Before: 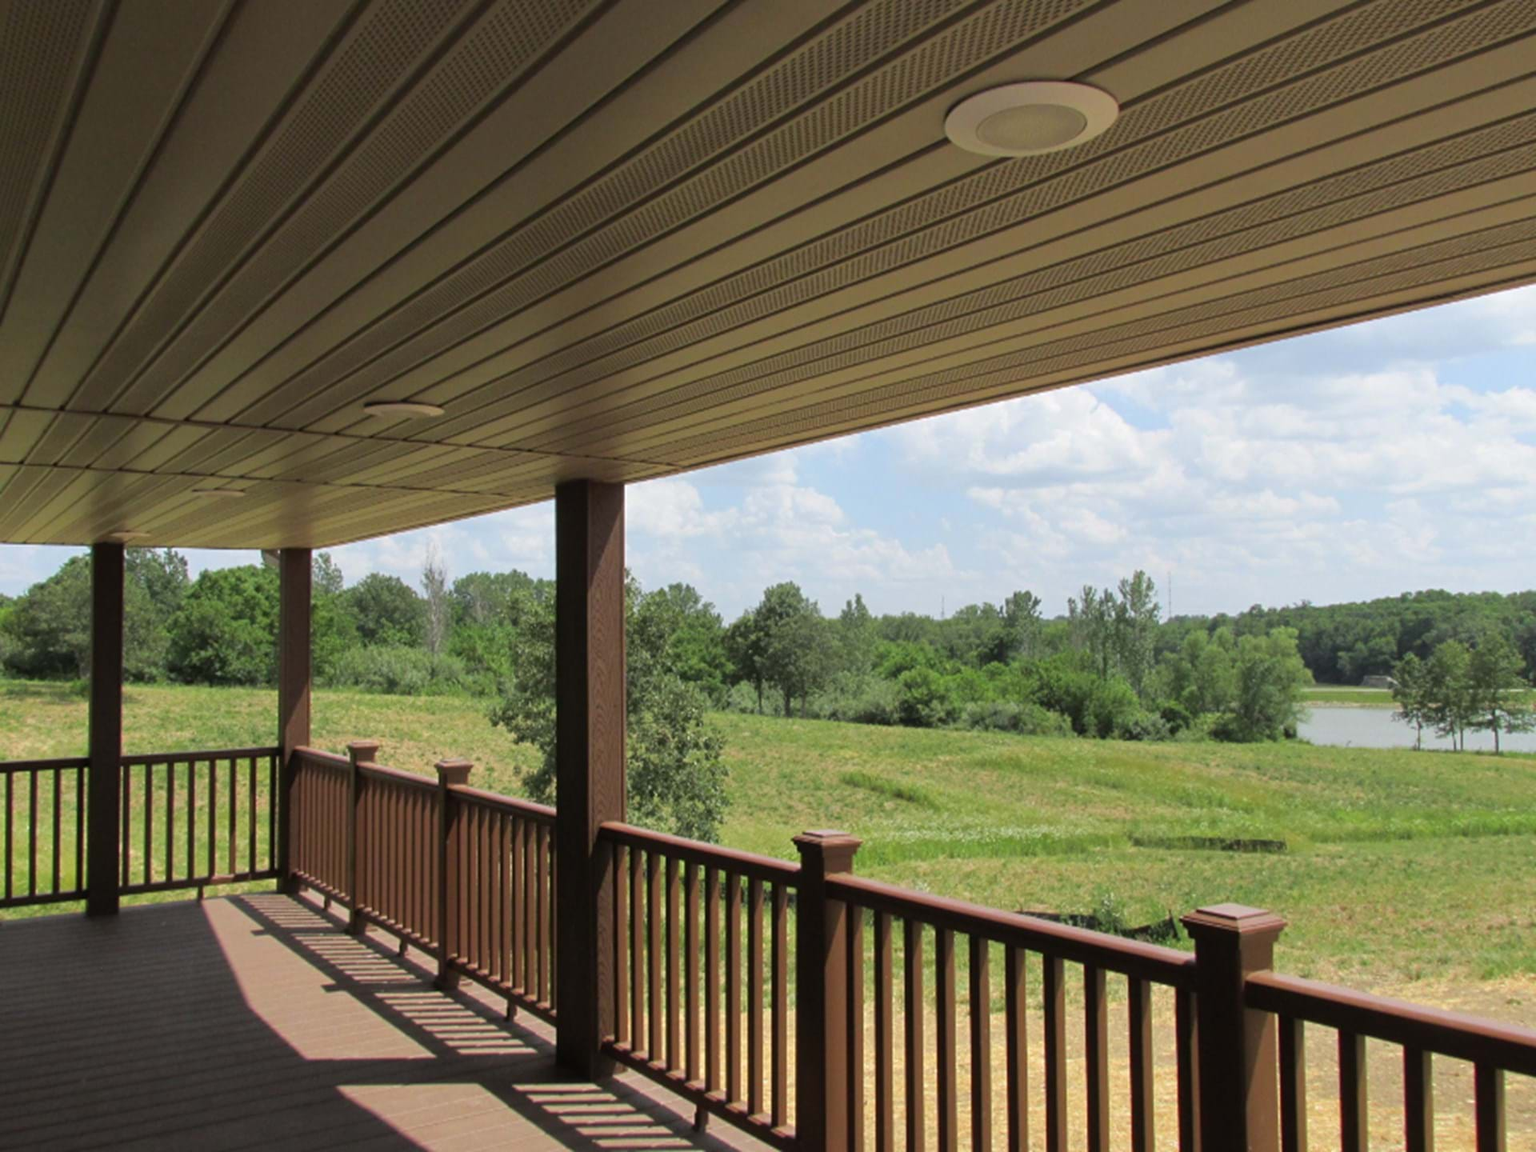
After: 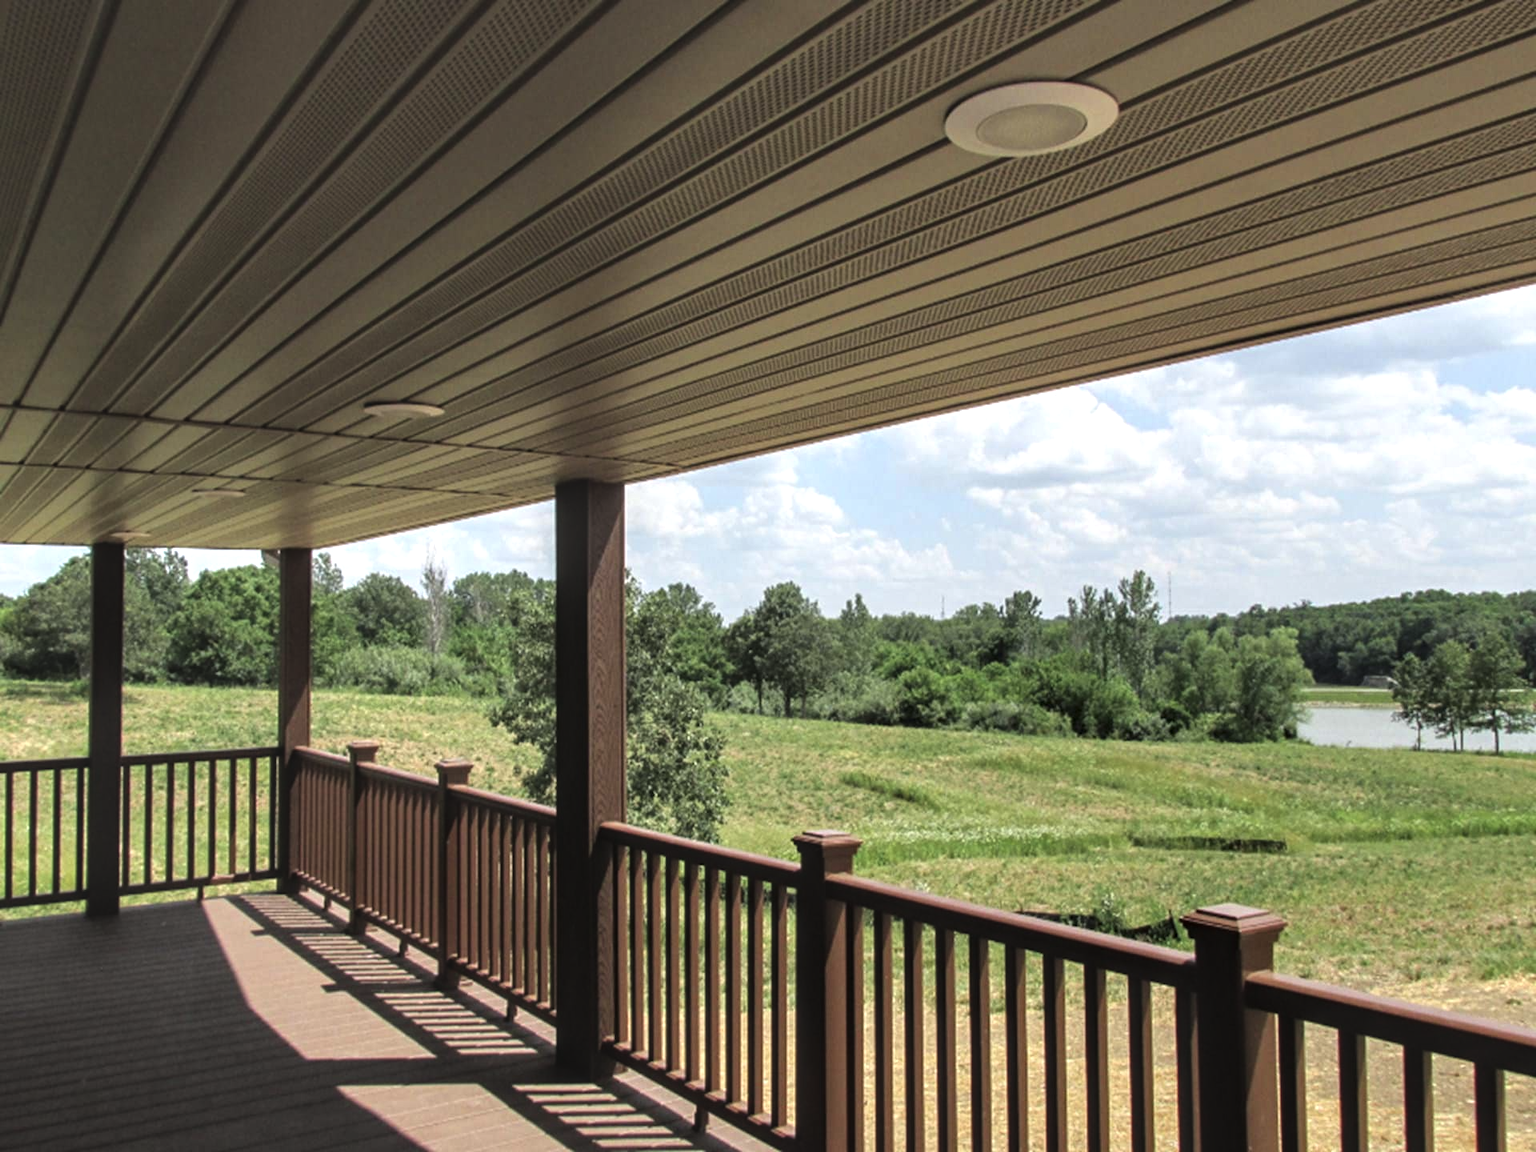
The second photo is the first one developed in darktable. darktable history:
exposure: black level correction -0.025, exposure -0.117 EV, compensate highlight preservation false
local contrast: highlights 19%, detail 186%
